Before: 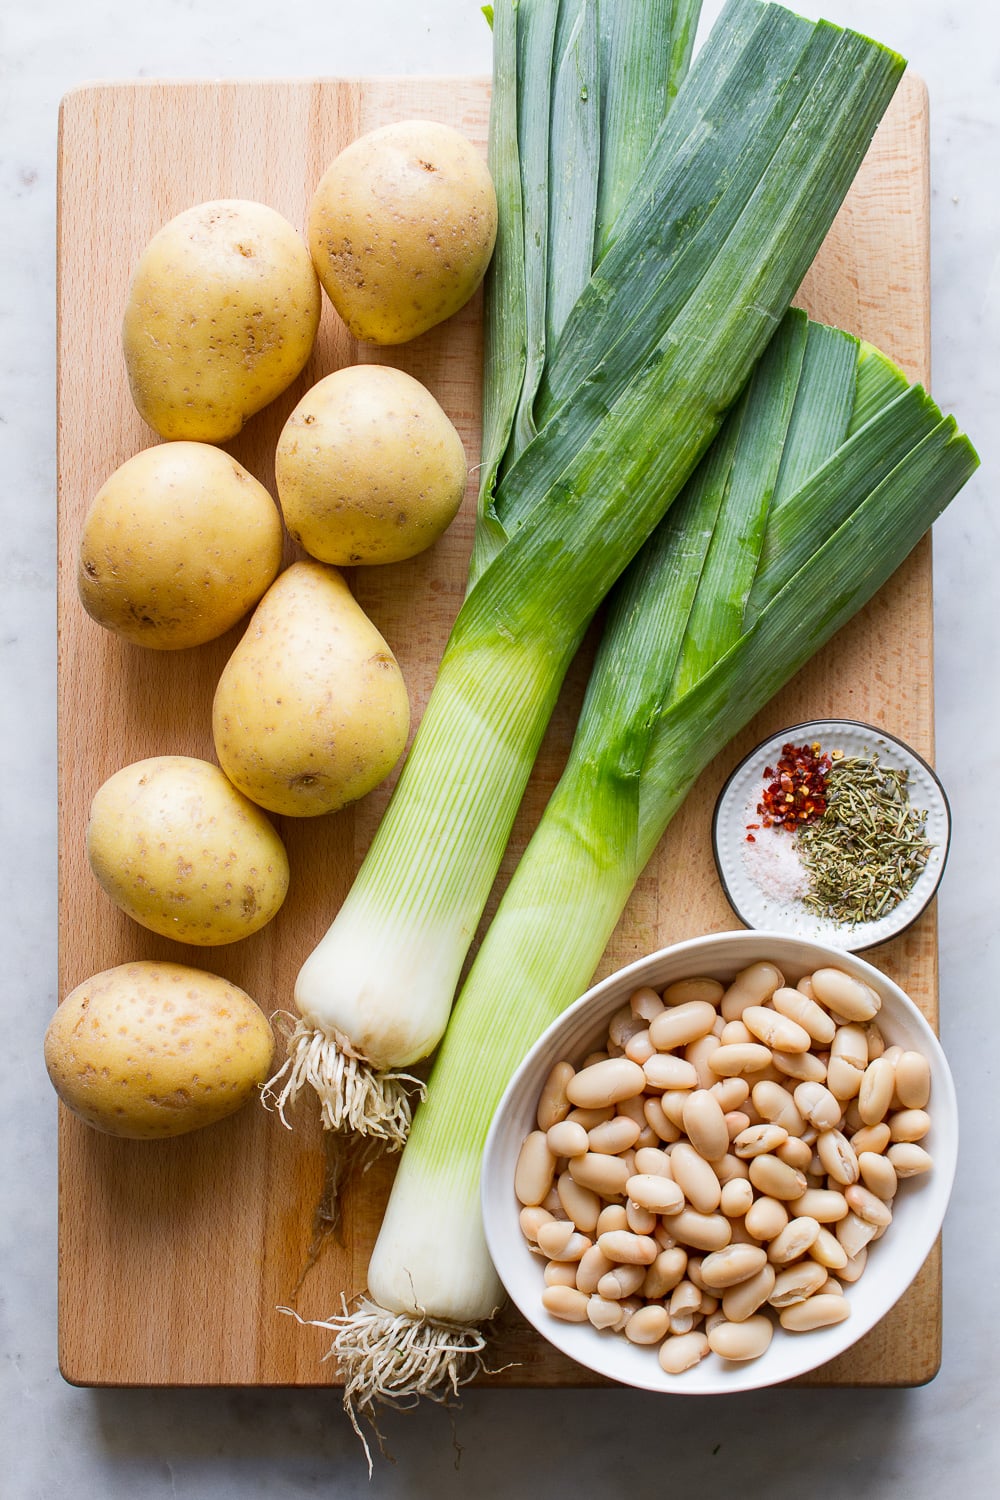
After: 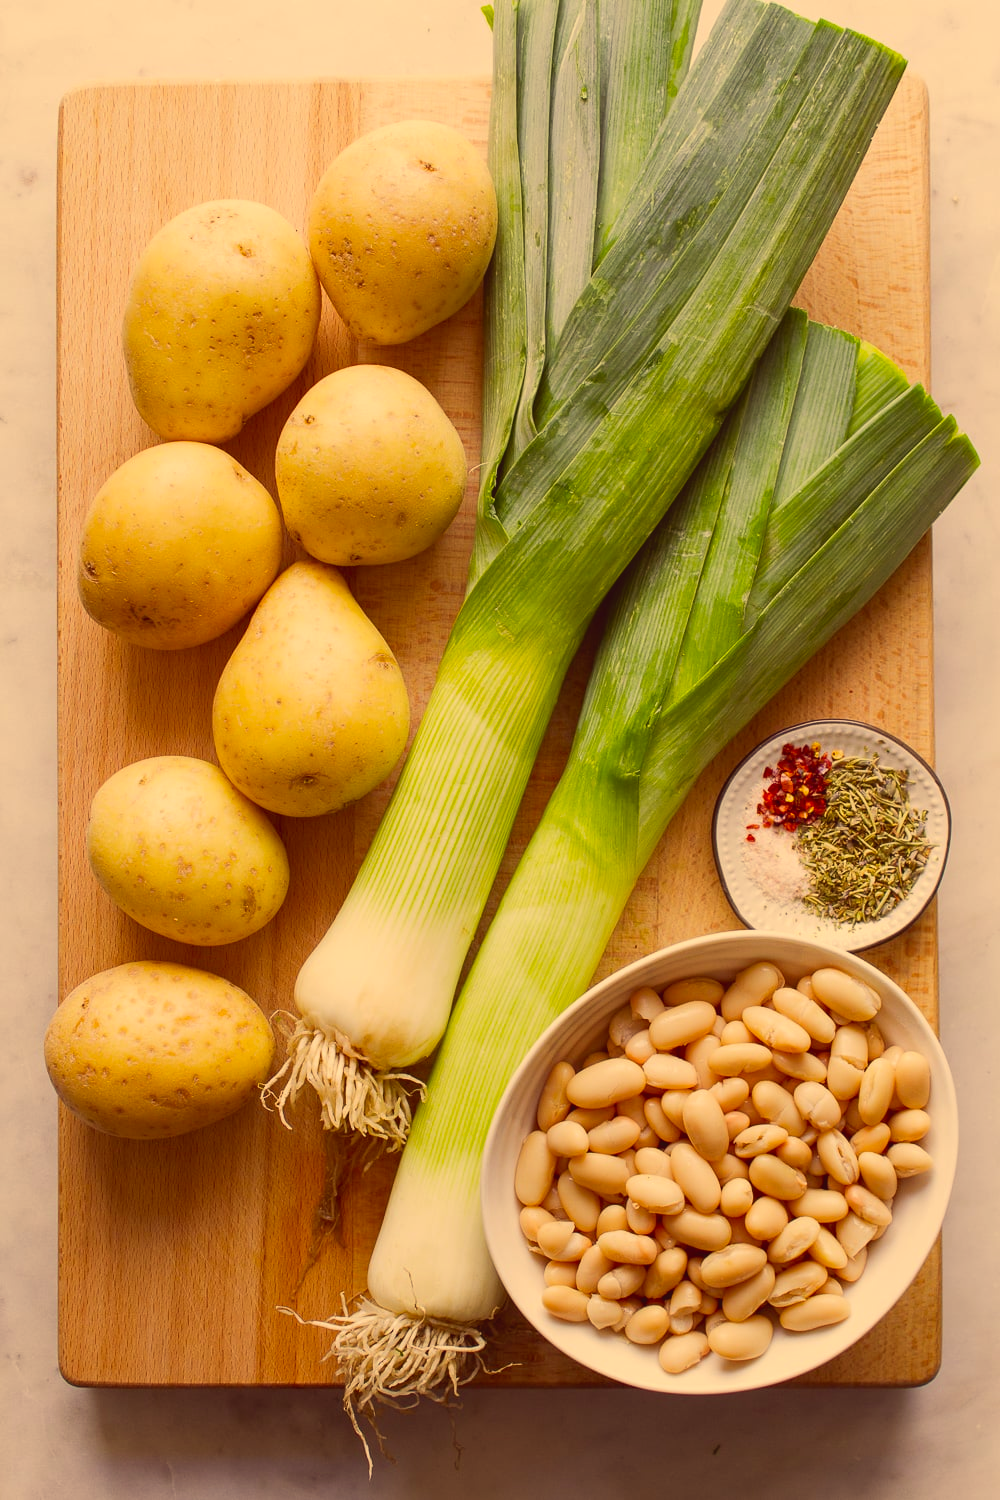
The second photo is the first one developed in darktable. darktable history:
color correction: highlights a* 10, highlights b* 38.95, shadows a* 14.91, shadows b* 3.07
contrast brightness saturation: contrast -0.13
